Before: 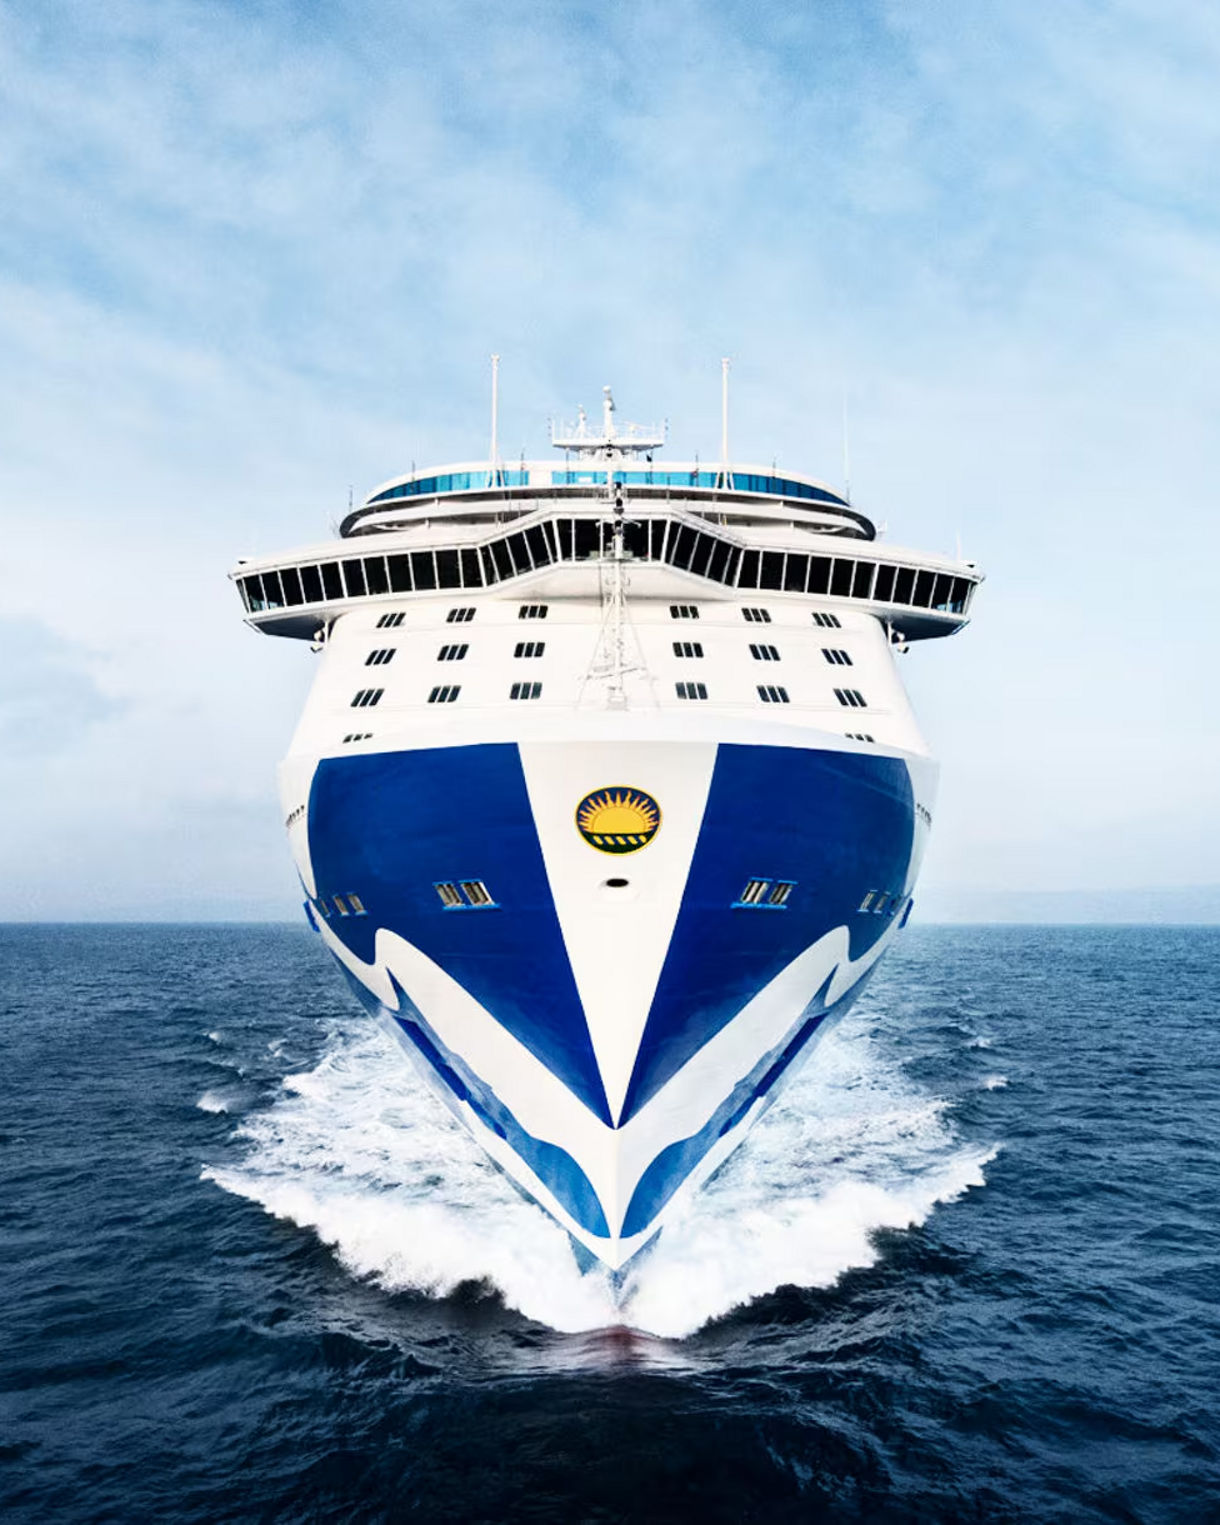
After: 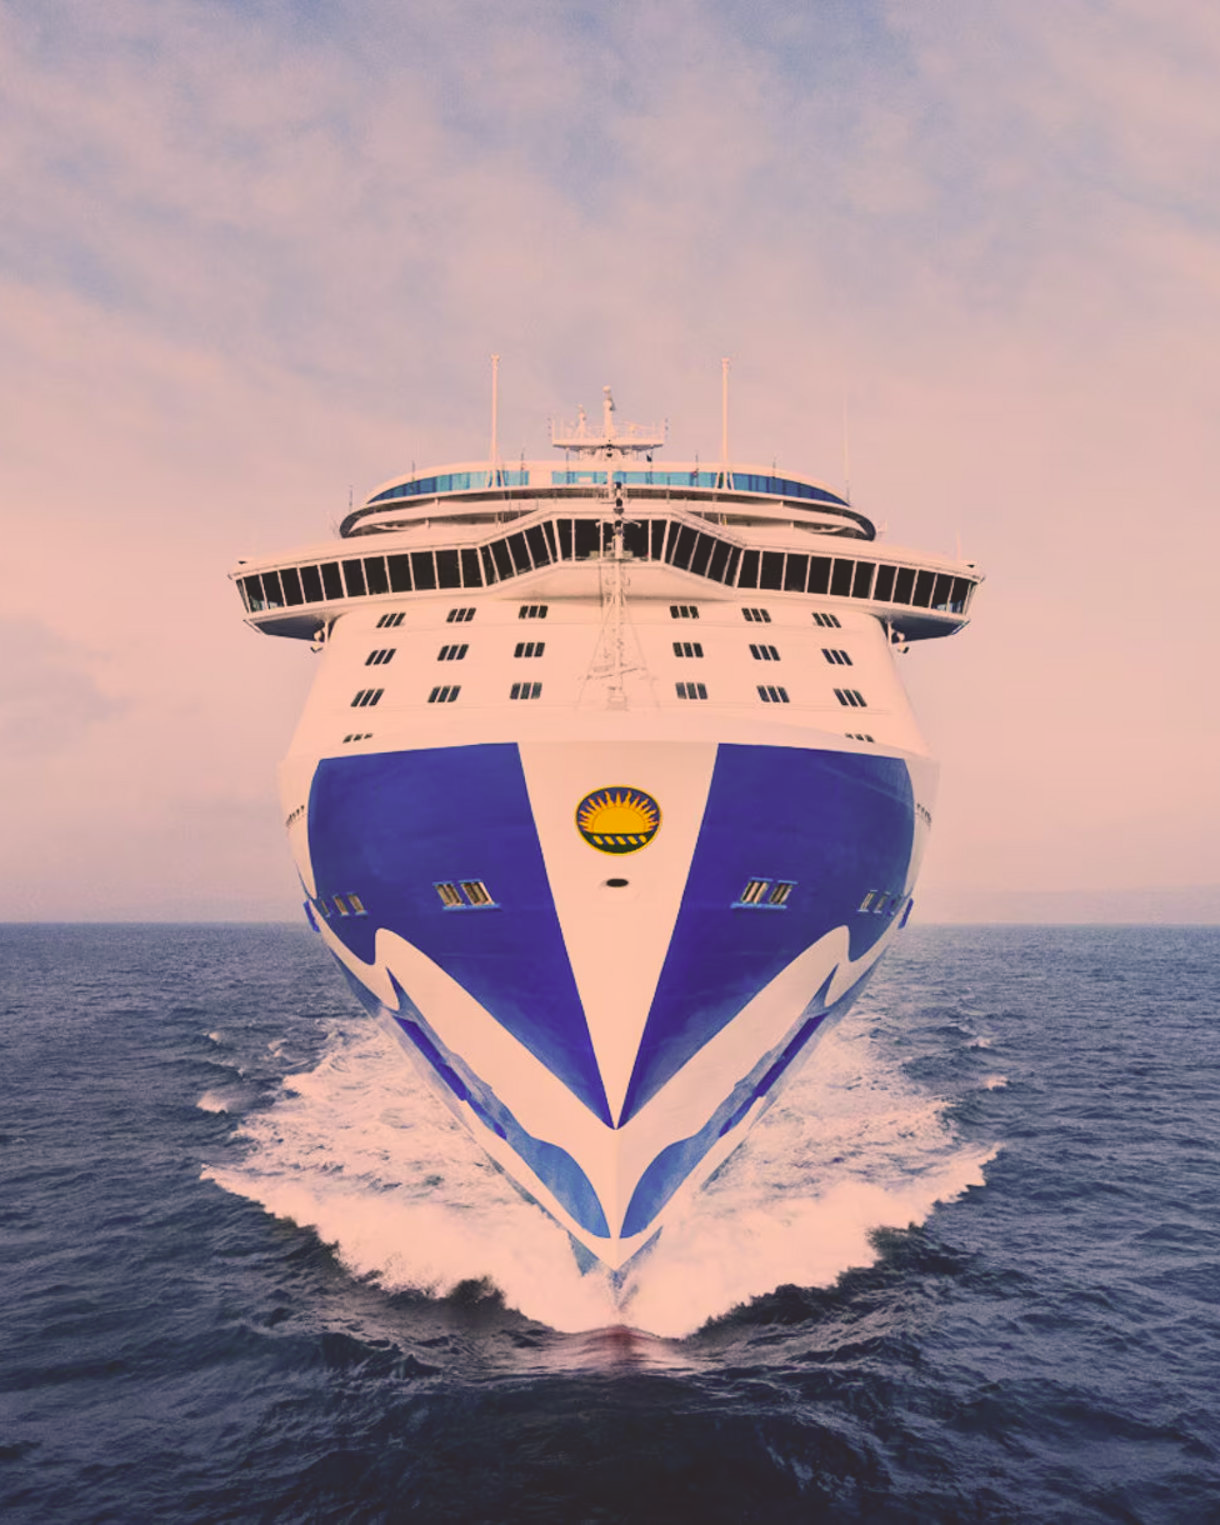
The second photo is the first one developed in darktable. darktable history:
color correction: highlights a* 21.86, highlights b* 22
contrast brightness saturation: contrast -0.296
